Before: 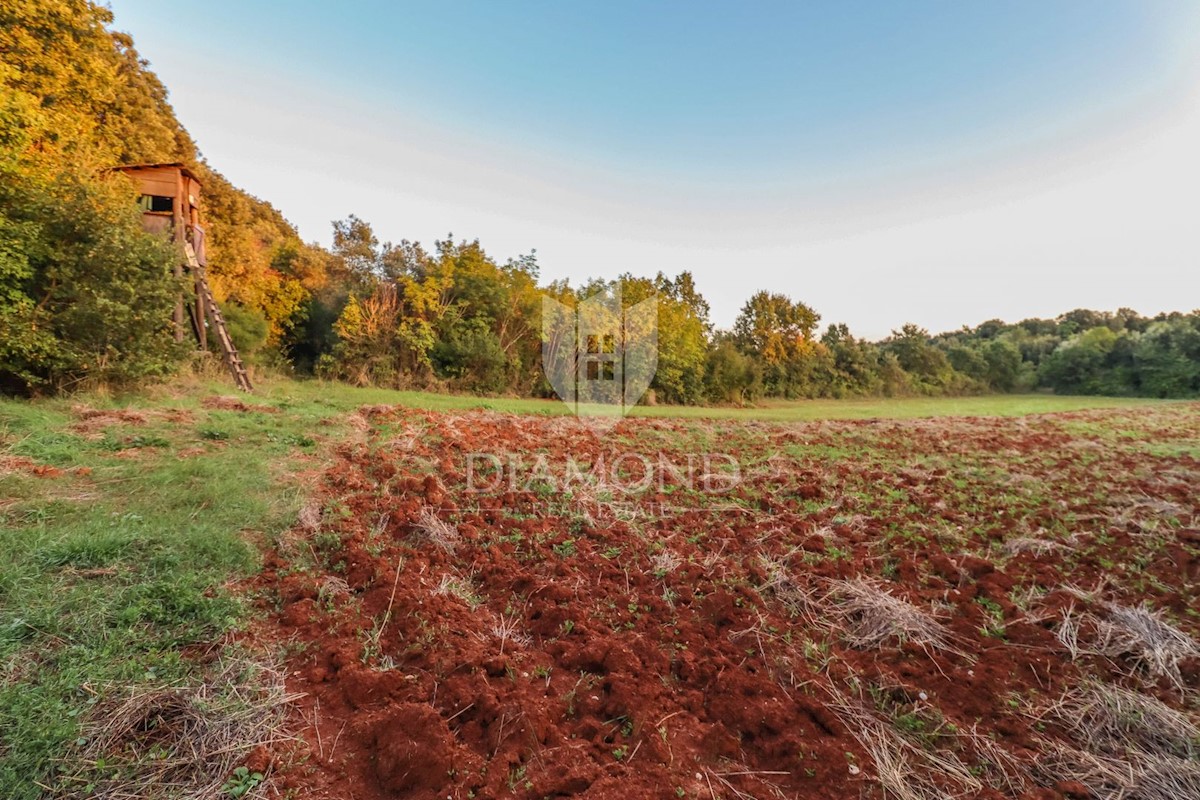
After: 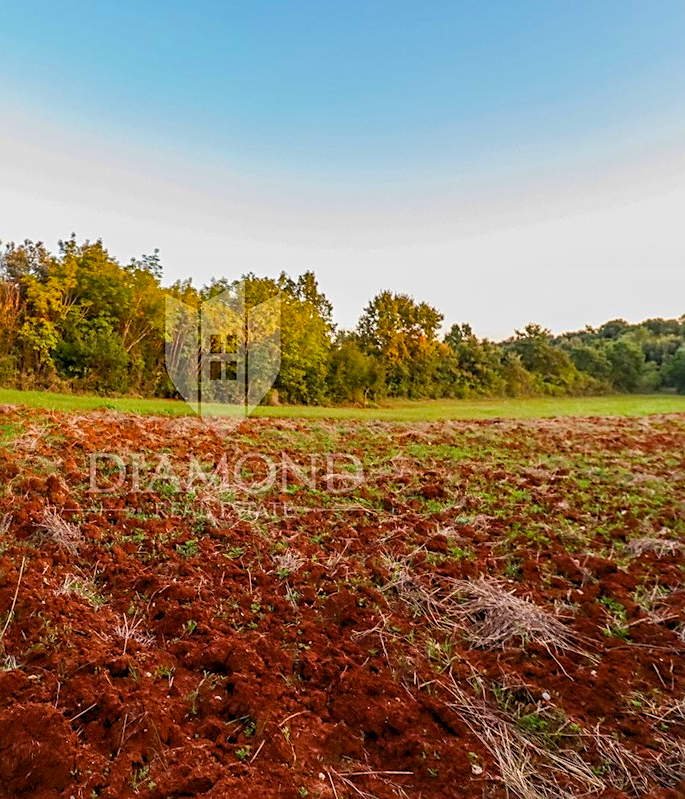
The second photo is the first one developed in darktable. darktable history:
color balance rgb: shadows lift › luminance -9.9%, shadows lift › chroma 0.651%, shadows lift › hue 115.68°, power › hue 328.23°, global offset › luminance -0.488%, linear chroma grading › mid-tones 7.964%, perceptual saturation grading › global saturation 25.733%, global vibrance 14.424%
tone equalizer: on, module defaults
sharpen: on, module defaults
crop: left 31.484%, top 0.024%, right 11.429%
